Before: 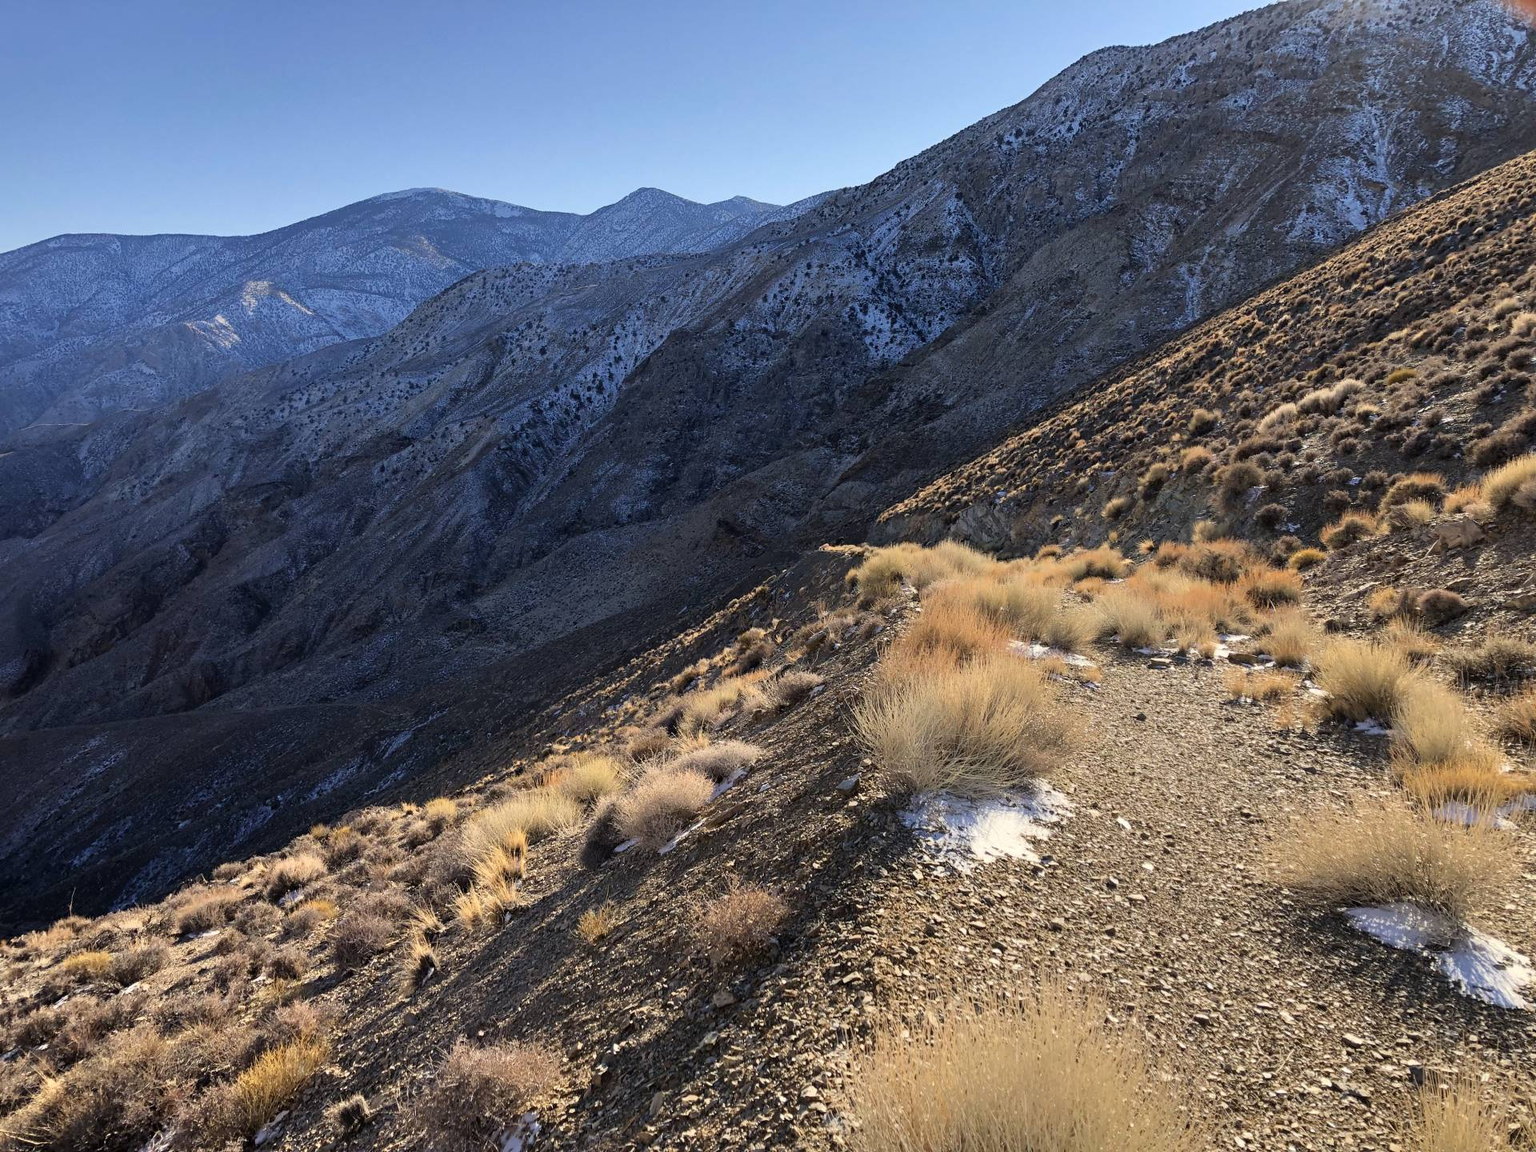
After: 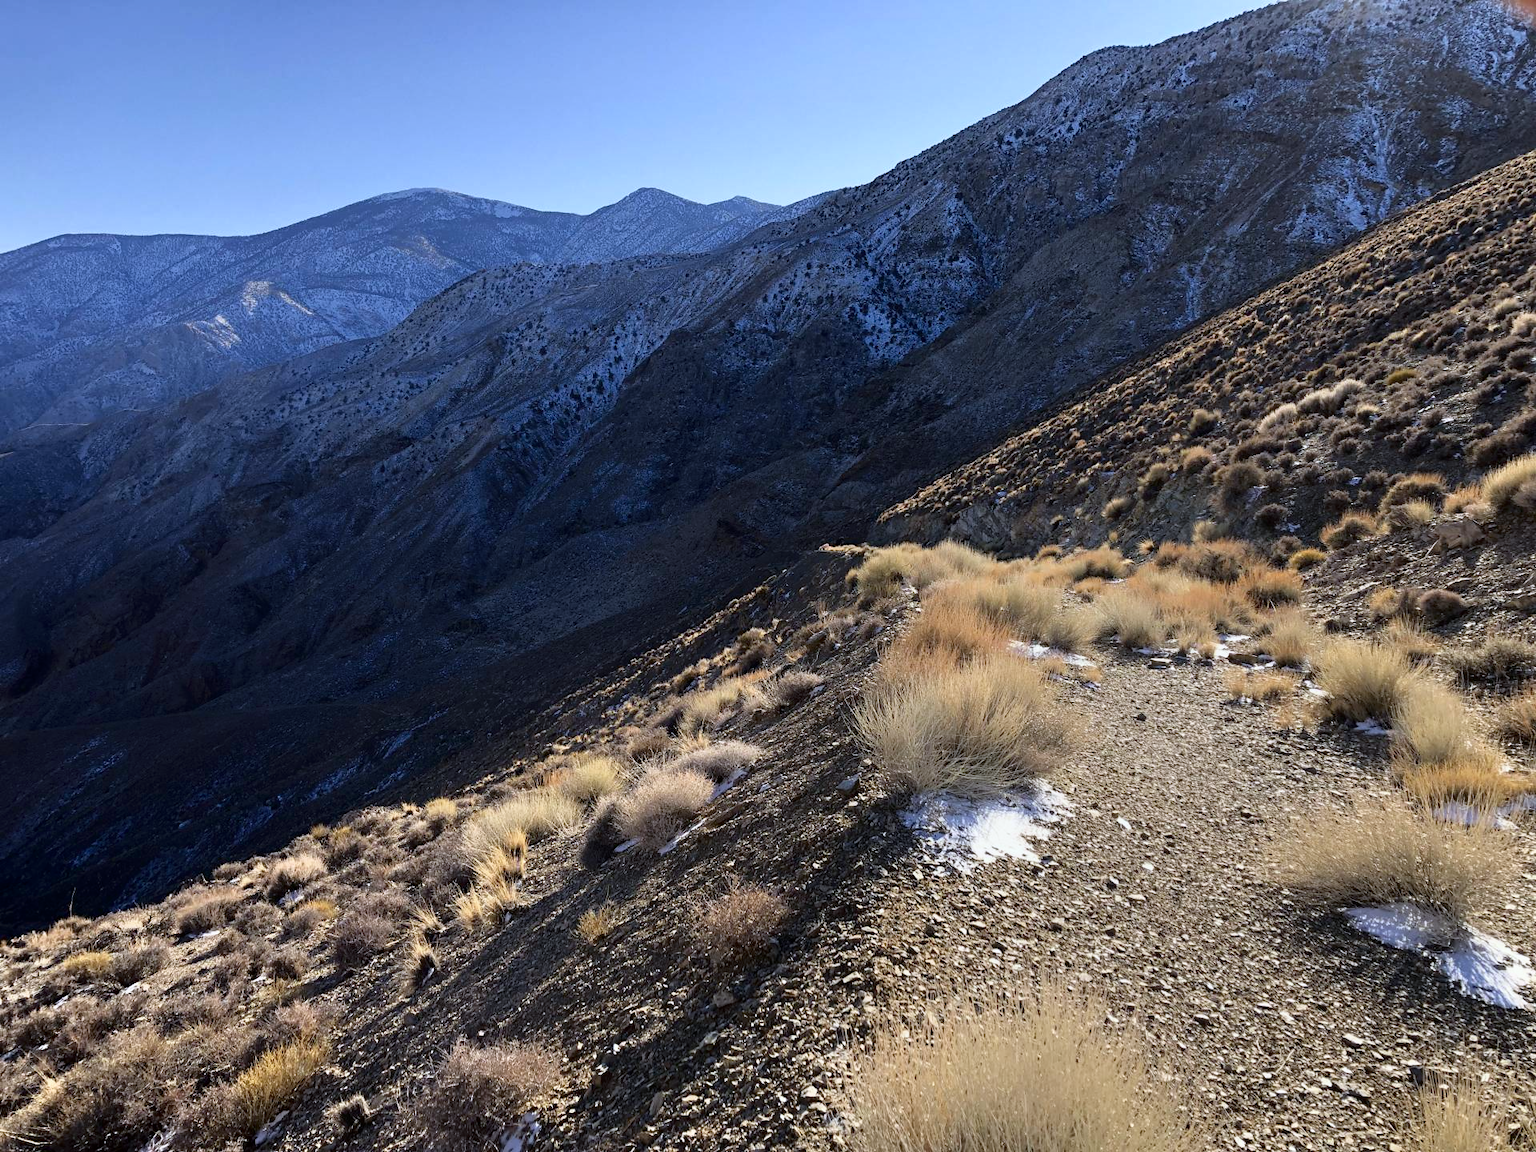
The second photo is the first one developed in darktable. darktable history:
white balance: red 0.954, blue 1.079
shadows and highlights: shadows -62.32, white point adjustment -5.22, highlights 61.59
